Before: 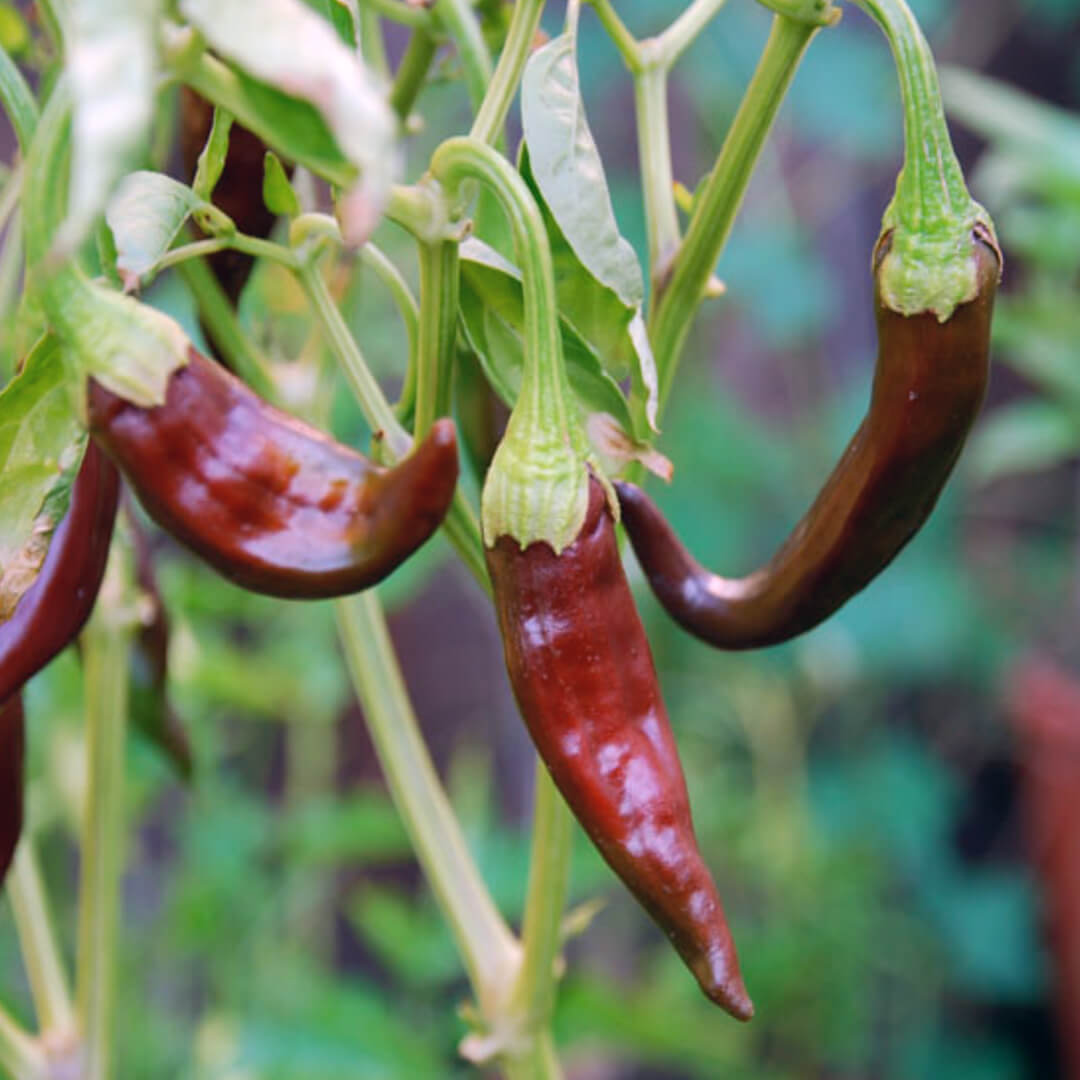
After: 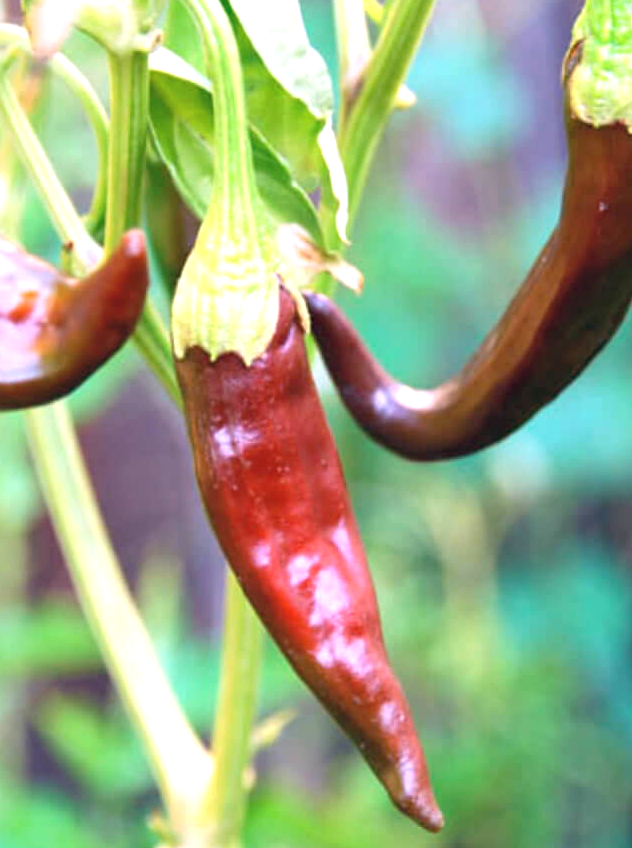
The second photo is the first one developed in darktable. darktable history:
exposure: black level correction 0.001, exposure 1.118 EV, compensate highlight preservation false
crop and rotate: left 28.705%, top 17.548%, right 12.719%, bottom 3.933%
